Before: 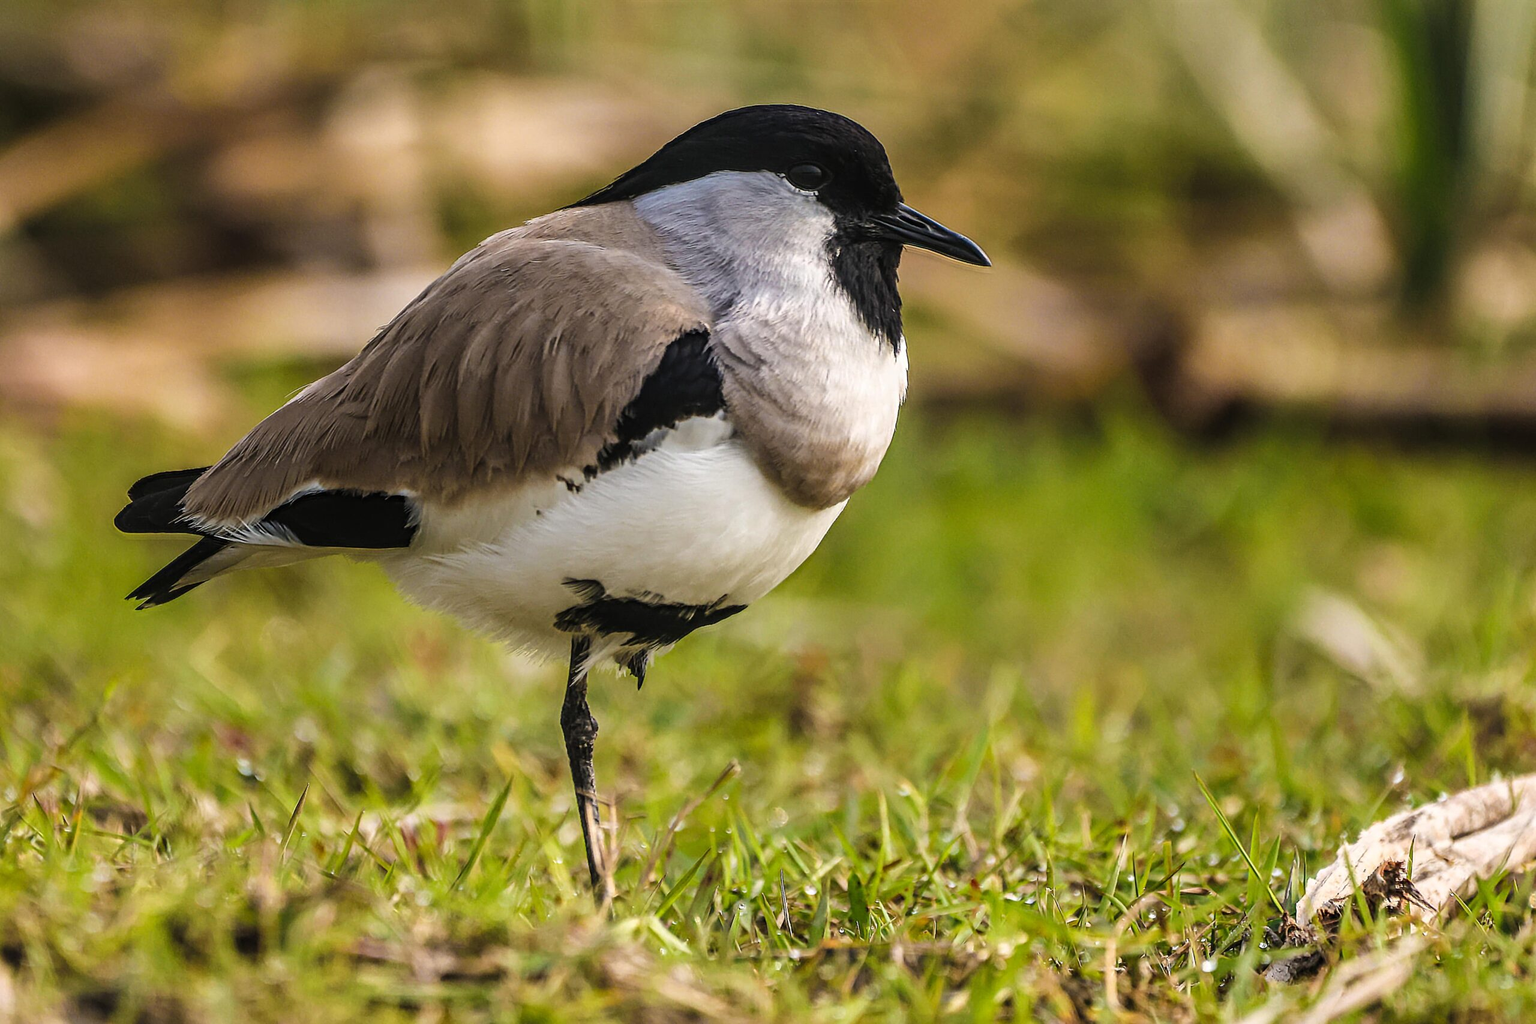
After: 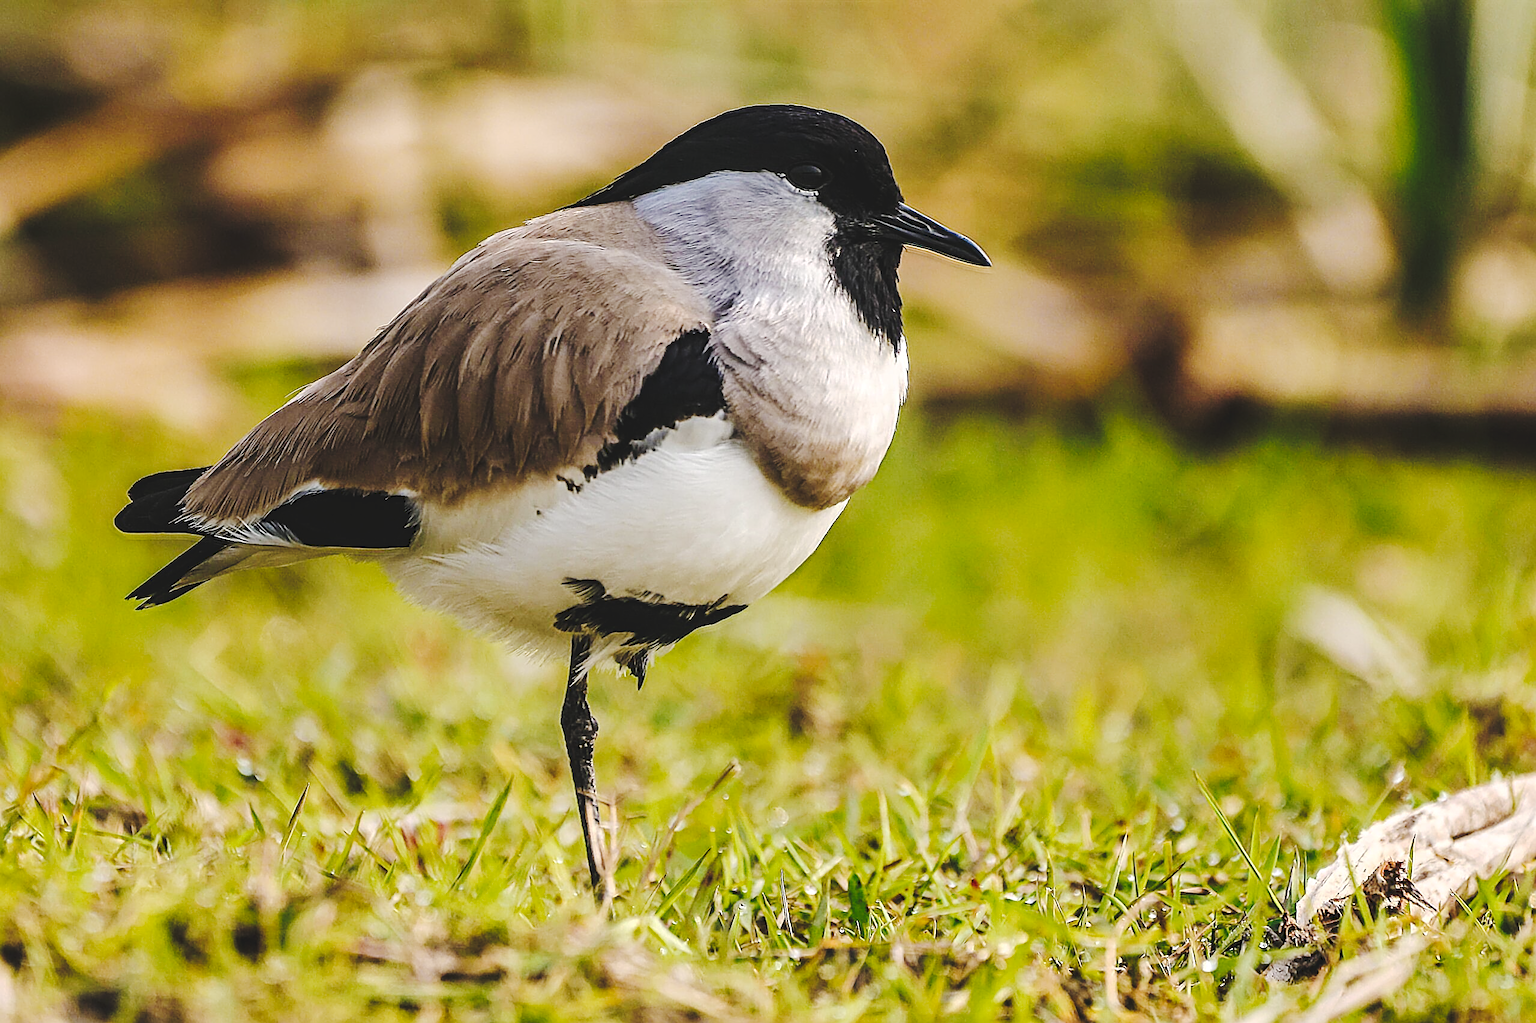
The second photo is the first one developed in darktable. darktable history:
tone curve: curves: ch0 [(0, 0) (0.003, 0.096) (0.011, 0.097) (0.025, 0.096) (0.044, 0.099) (0.069, 0.109) (0.1, 0.129) (0.136, 0.149) (0.177, 0.176) (0.224, 0.22) (0.277, 0.288) (0.335, 0.385) (0.399, 0.49) (0.468, 0.581) (0.543, 0.661) (0.623, 0.729) (0.709, 0.79) (0.801, 0.849) (0.898, 0.912) (1, 1)], preserve colors none
sharpen: on, module defaults
contrast equalizer: y [[0.5, 0.502, 0.506, 0.511, 0.52, 0.537], [0.5 ×6], [0.505, 0.509, 0.518, 0.534, 0.553, 0.561], [0 ×6], [0 ×6]]
color correction: highlights b* 0.015
exposure: black level correction -0.002, exposure 0.04 EV, compensate highlight preservation false
